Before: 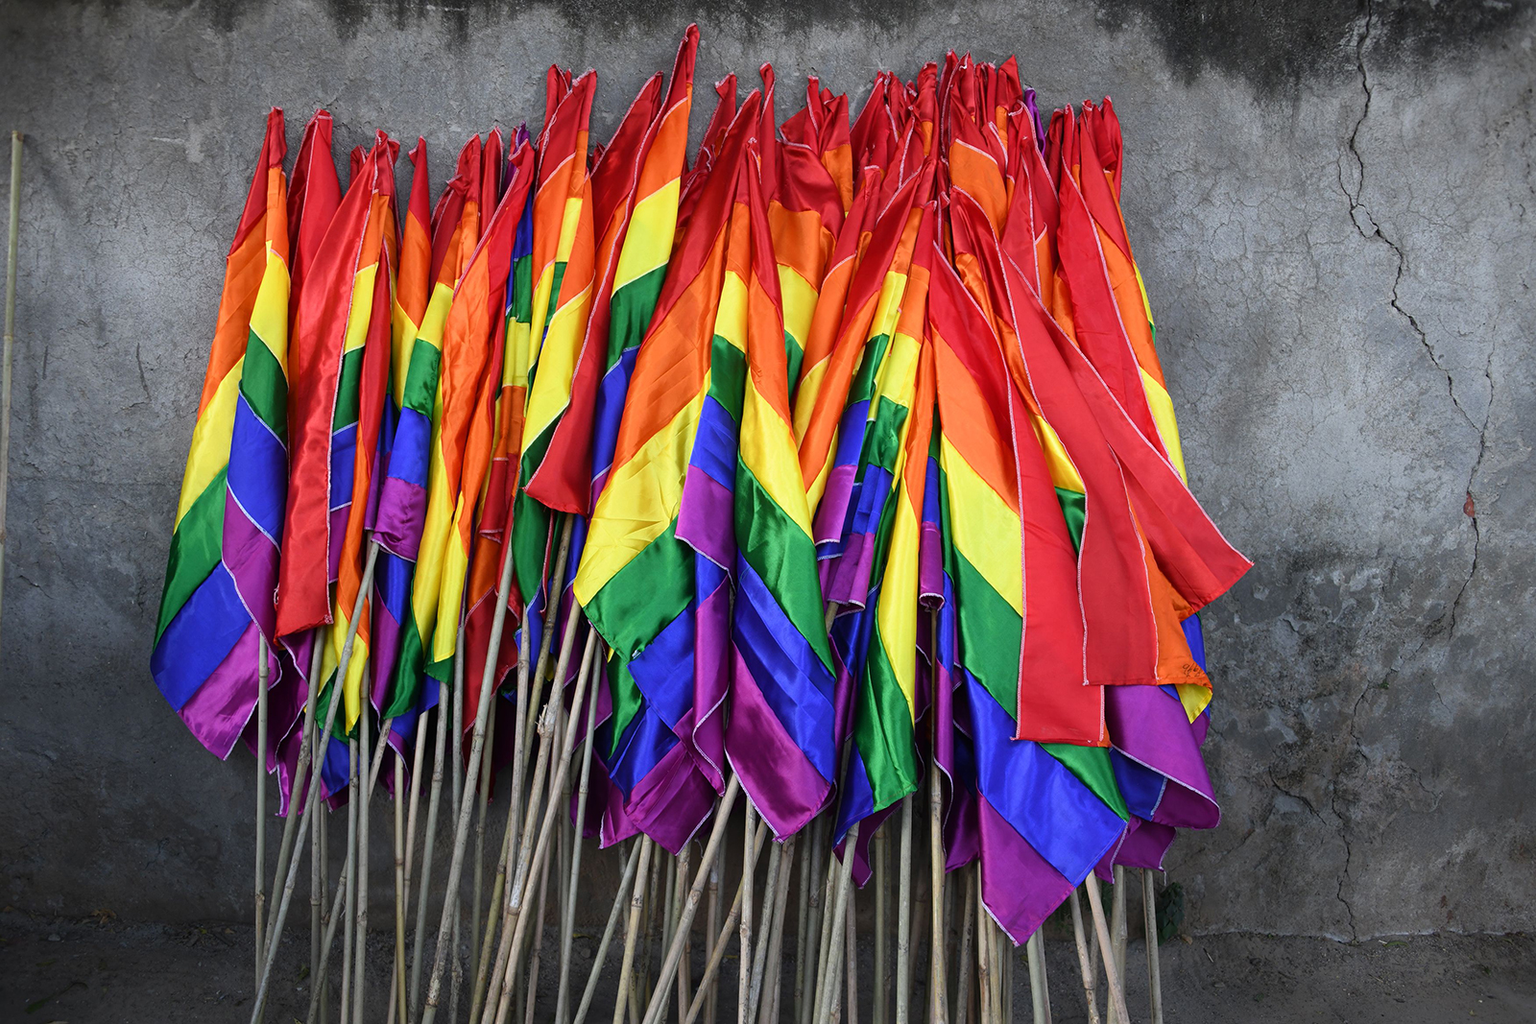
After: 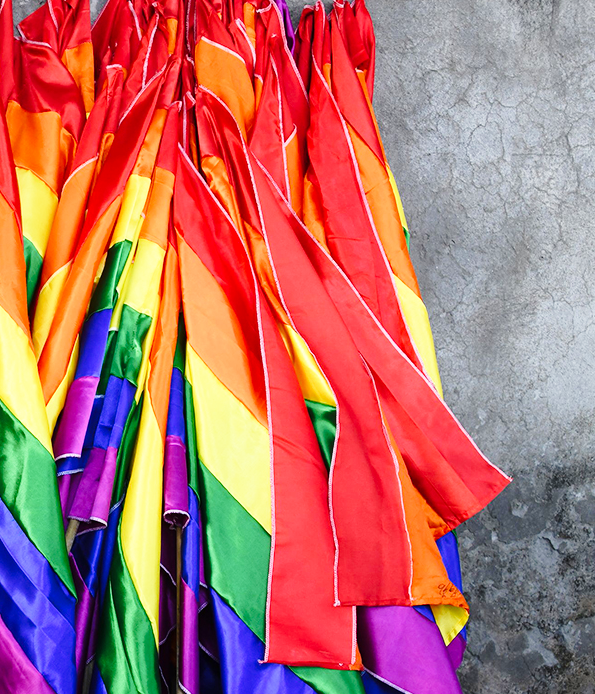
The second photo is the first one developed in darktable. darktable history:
crop and rotate: left 49.635%, top 10.123%, right 13.142%, bottom 24.786%
base curve: curves: ch0 [(0, 0) (0.028, 0.03) (0.121, 0.232) (0.46, 0.748) (0.859, 0.968) (1, 1)], preserve colors none
